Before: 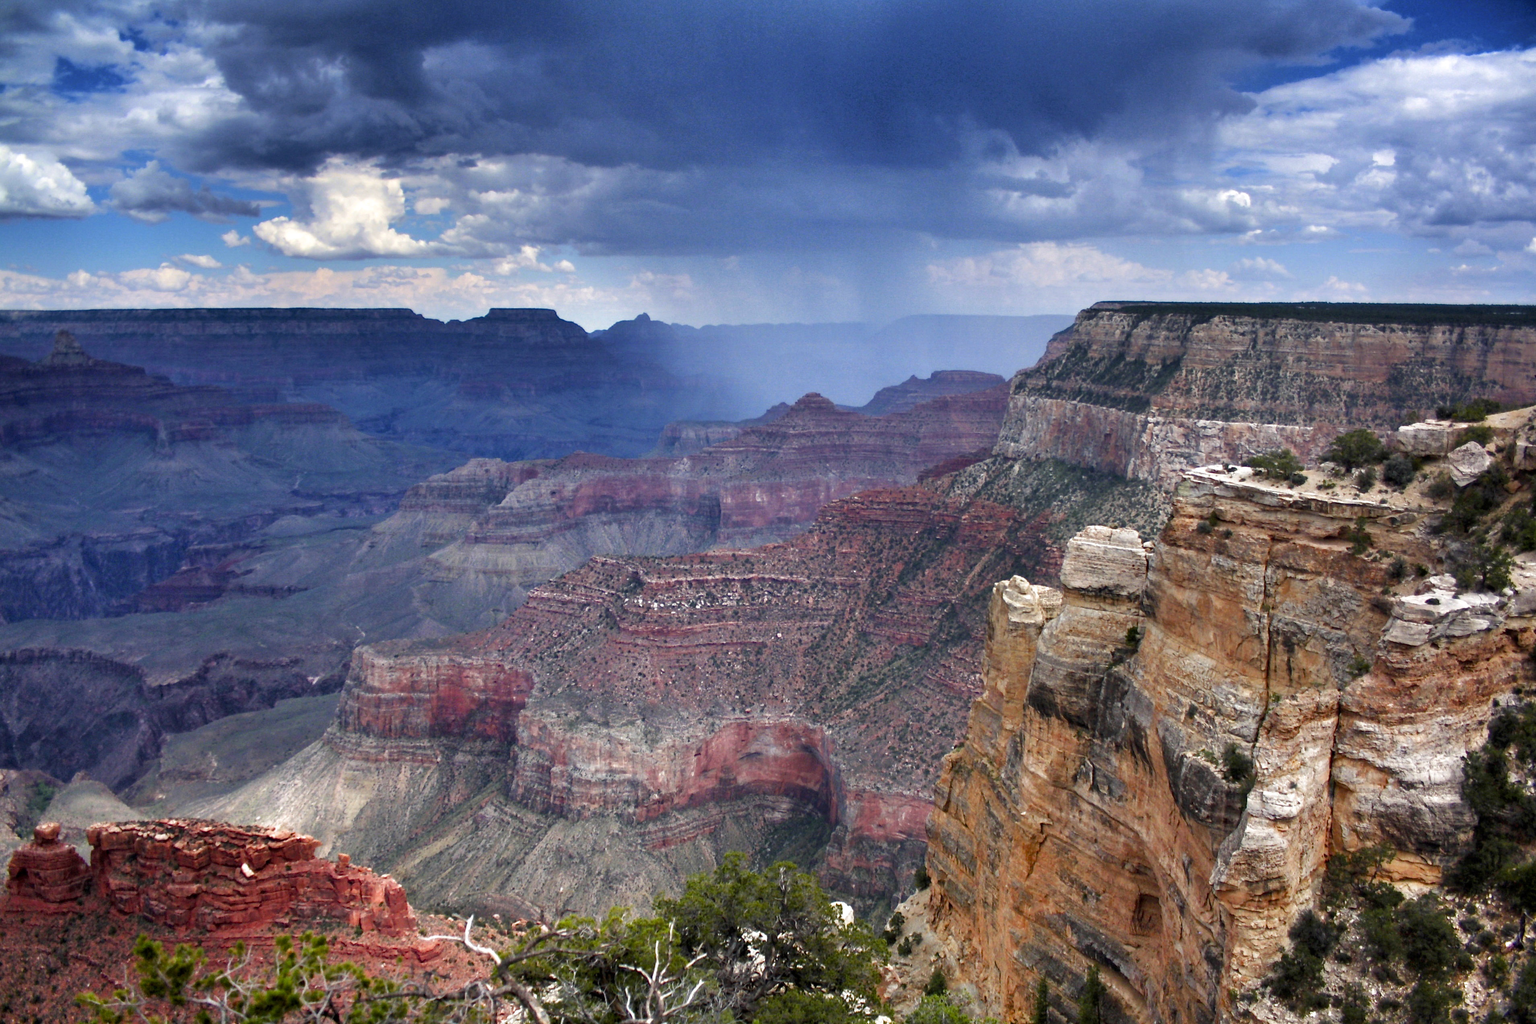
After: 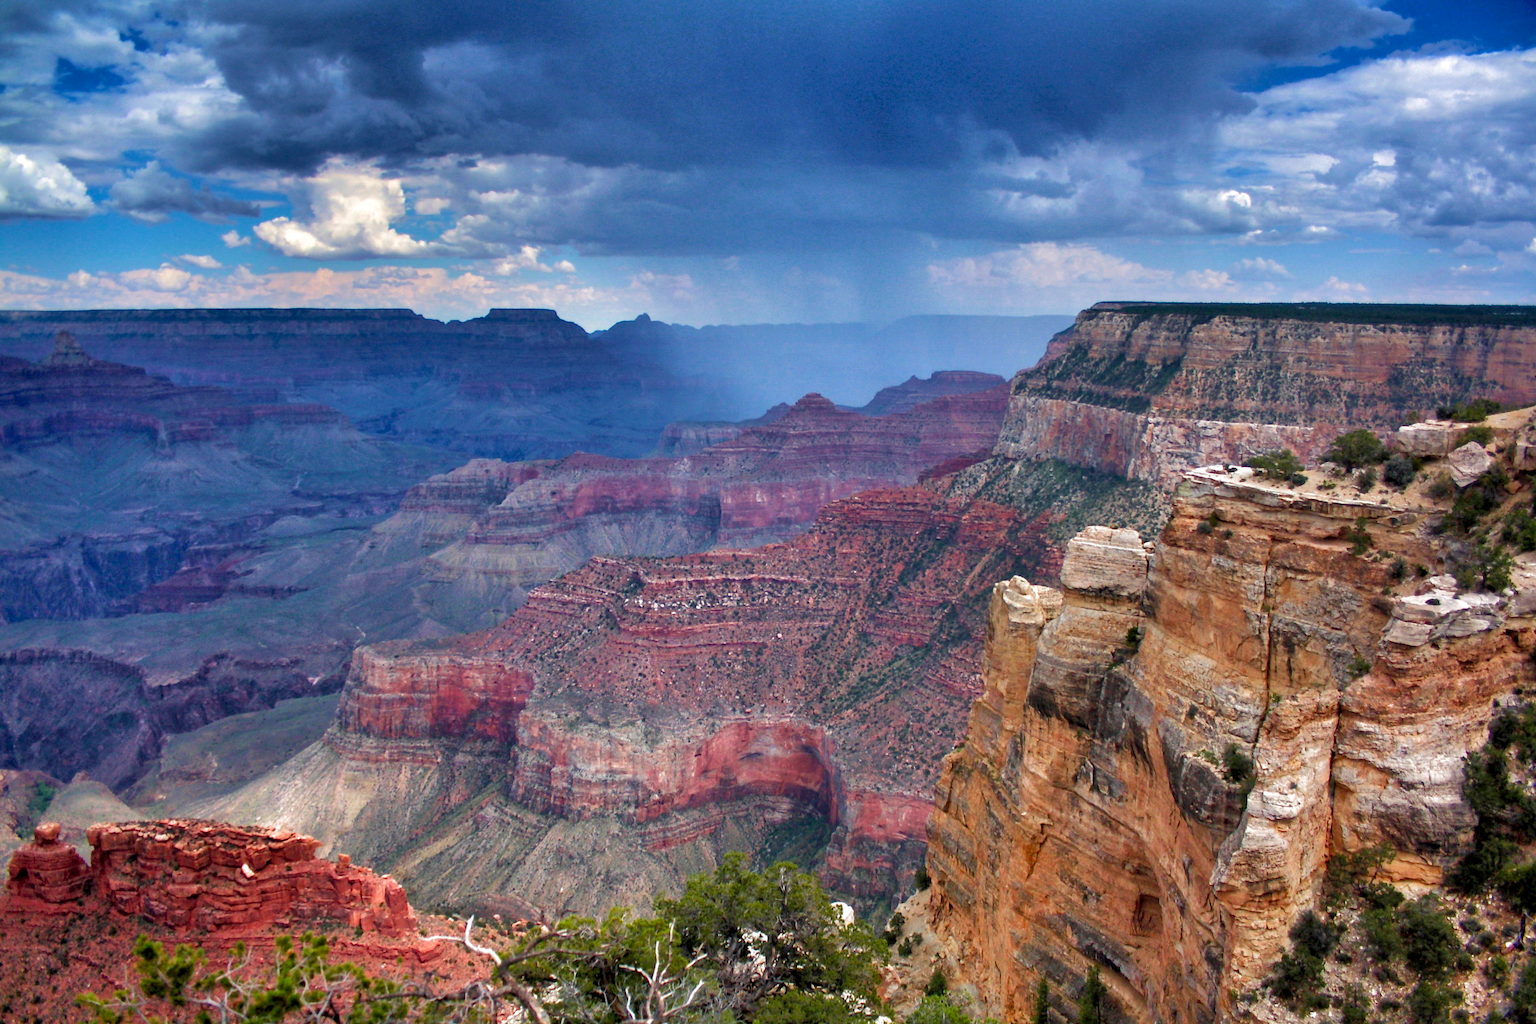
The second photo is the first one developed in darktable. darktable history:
velvia: on, module defaults
shadows and highlights: highlights color adjustment 0.329%
